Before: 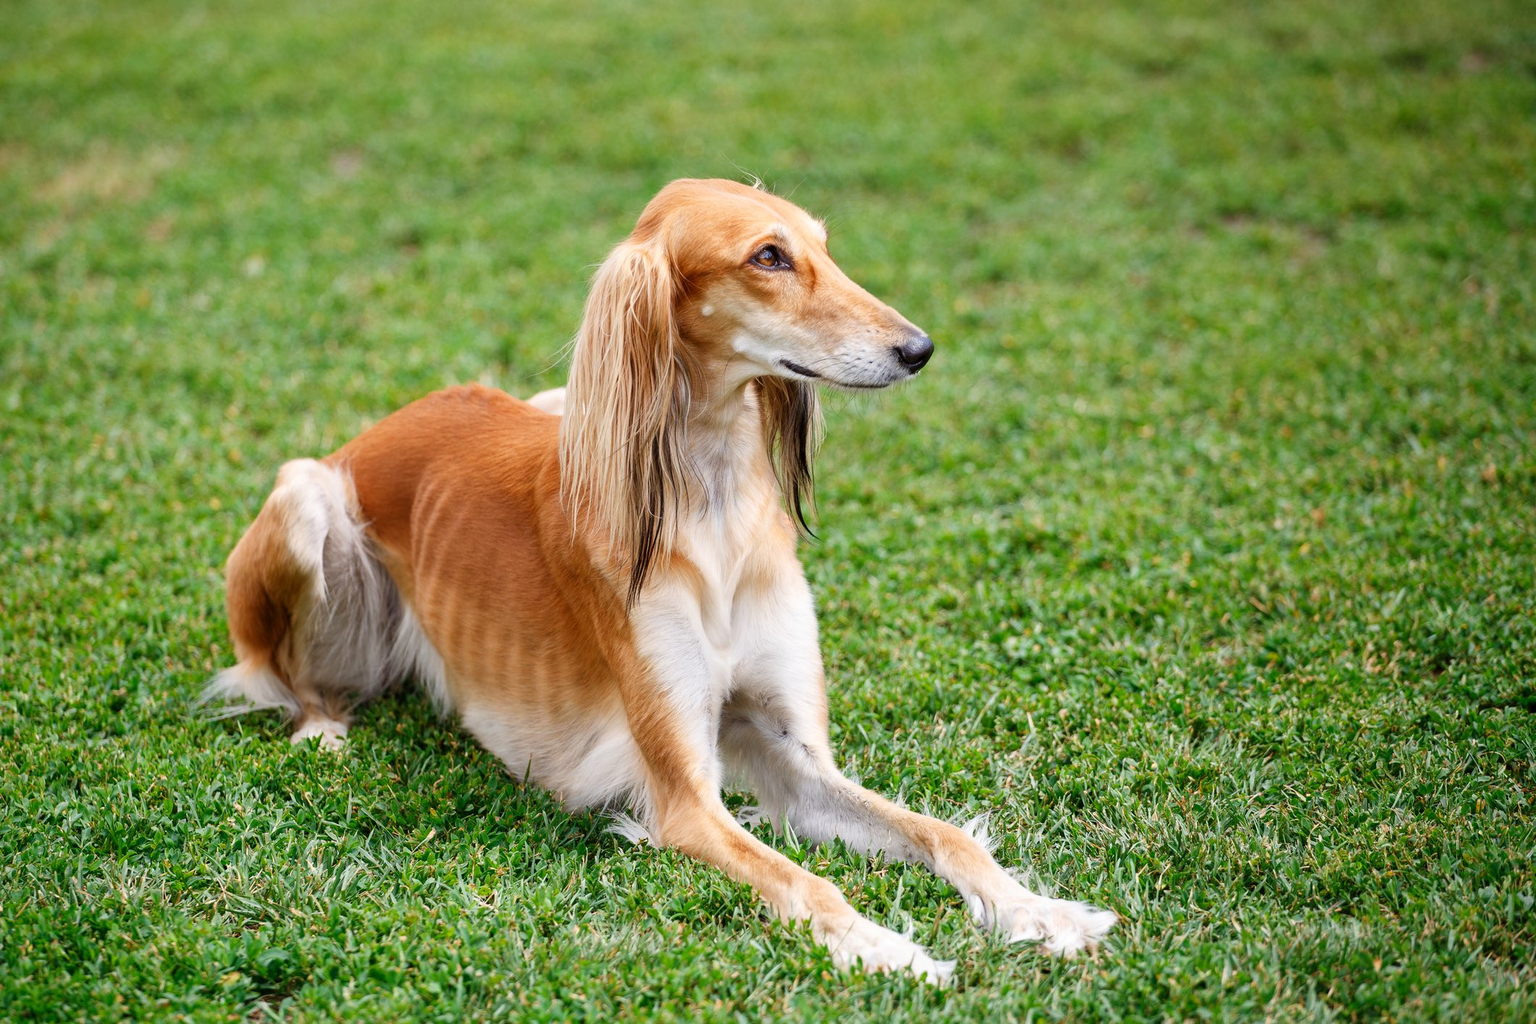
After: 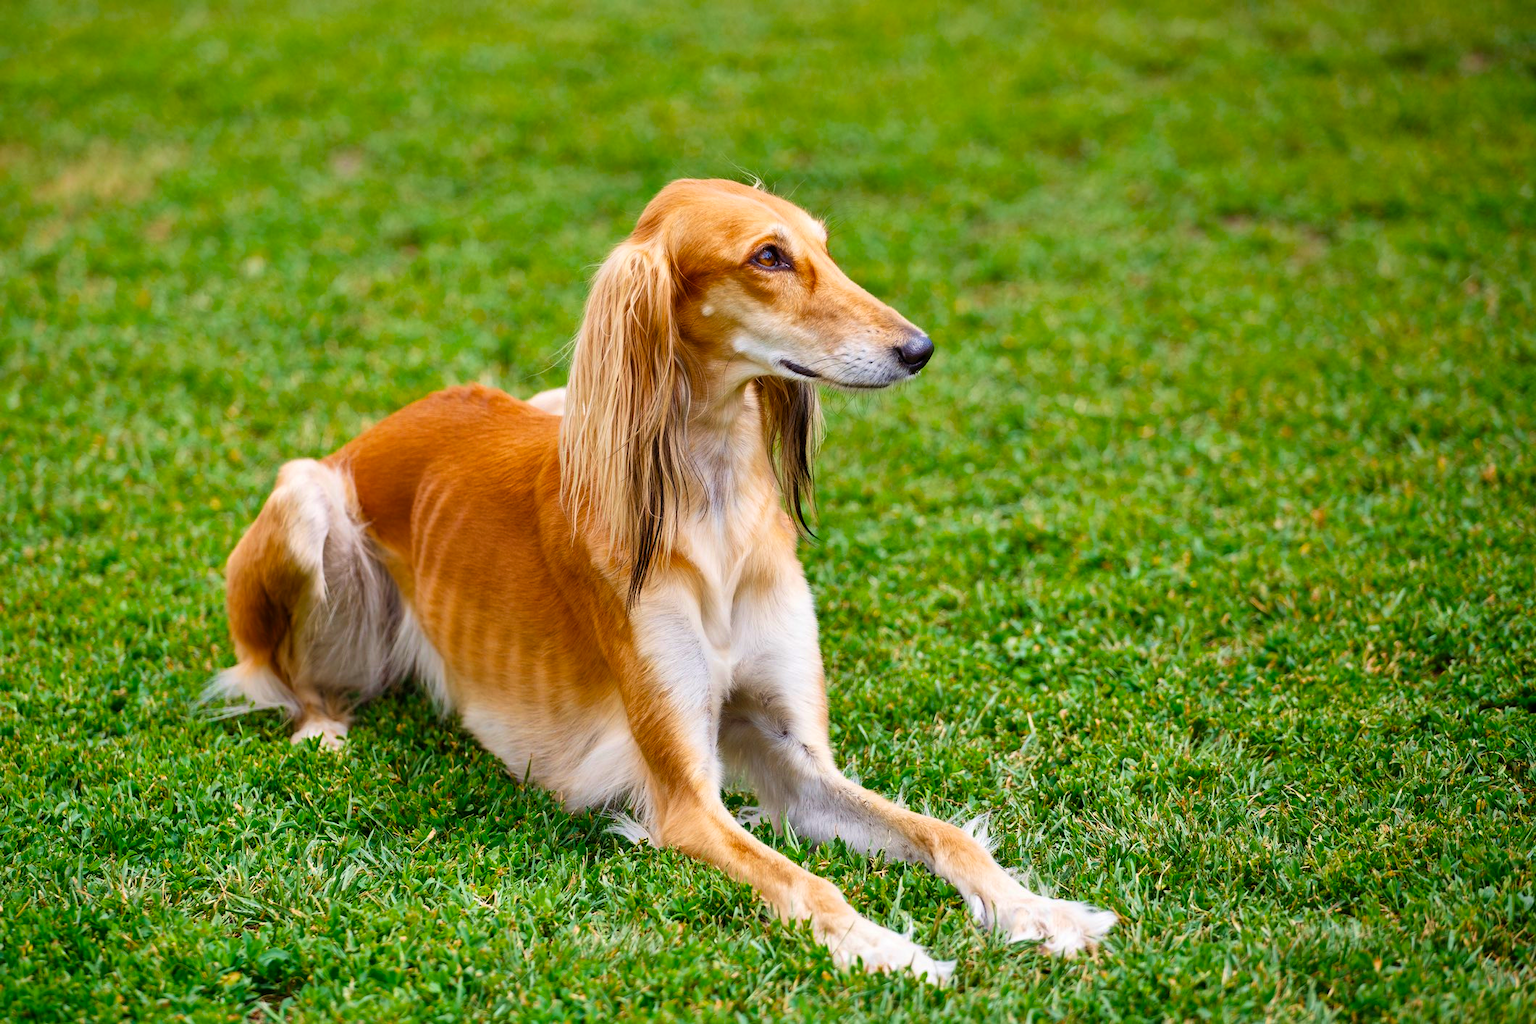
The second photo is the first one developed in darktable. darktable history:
shadows and highlights: shadows 30.7, highlights -62.39, soften with gaussian
velvia: on, module defaults
color balance rgb: perceptual saturation grading › global saturation 25.452%, global vibrance 20%
